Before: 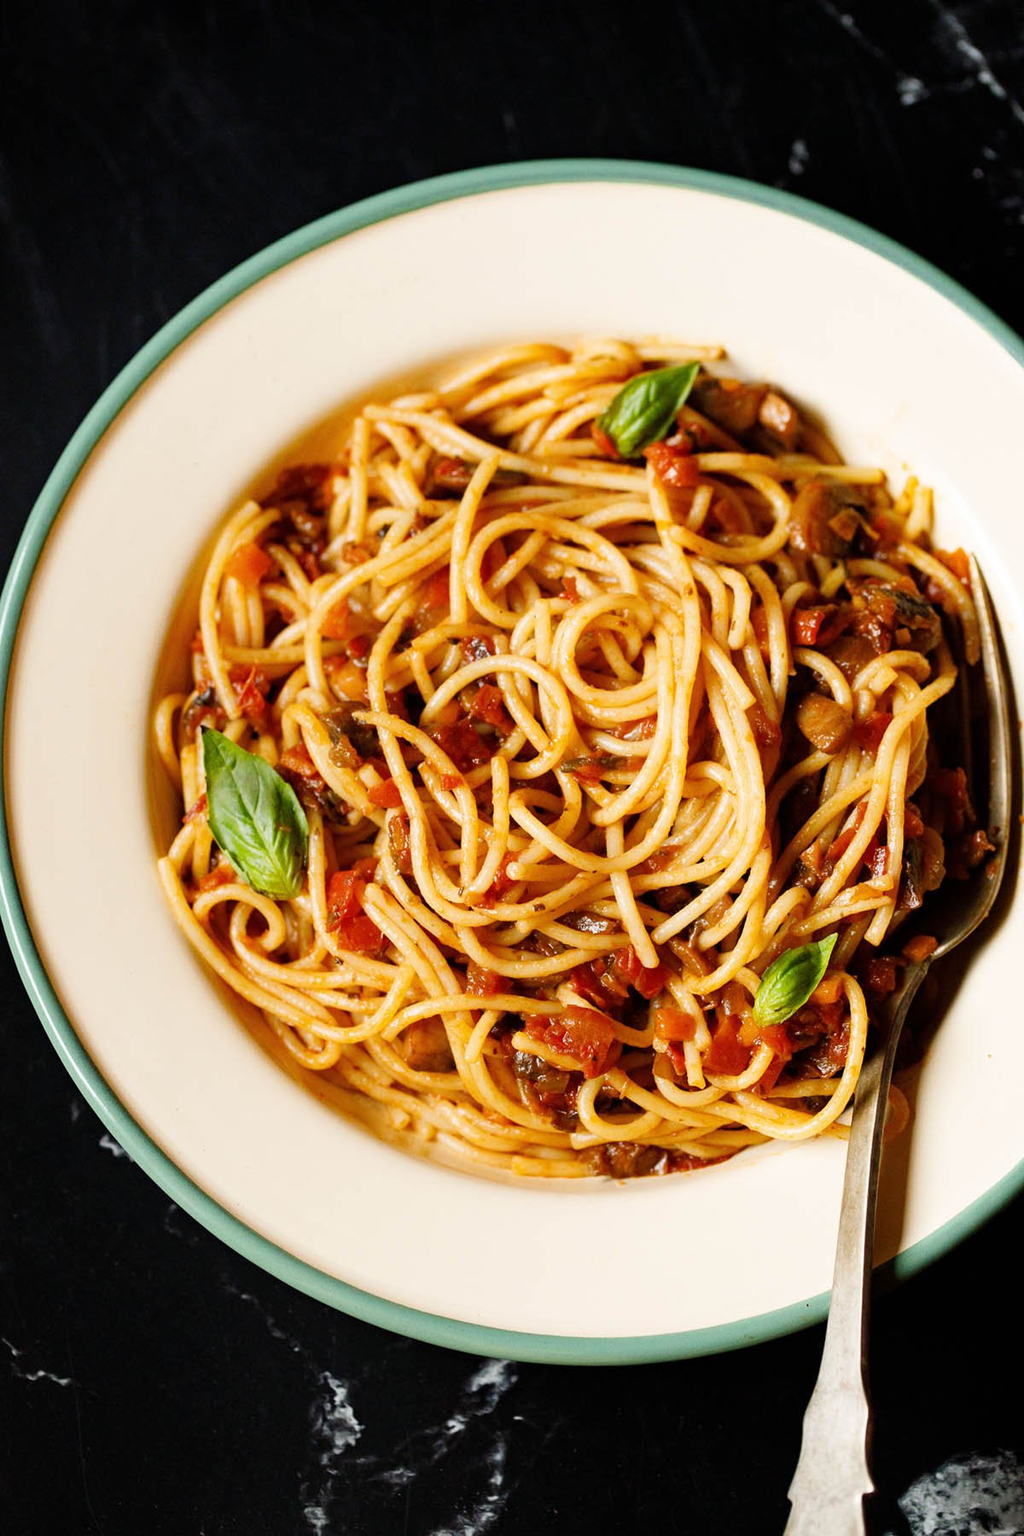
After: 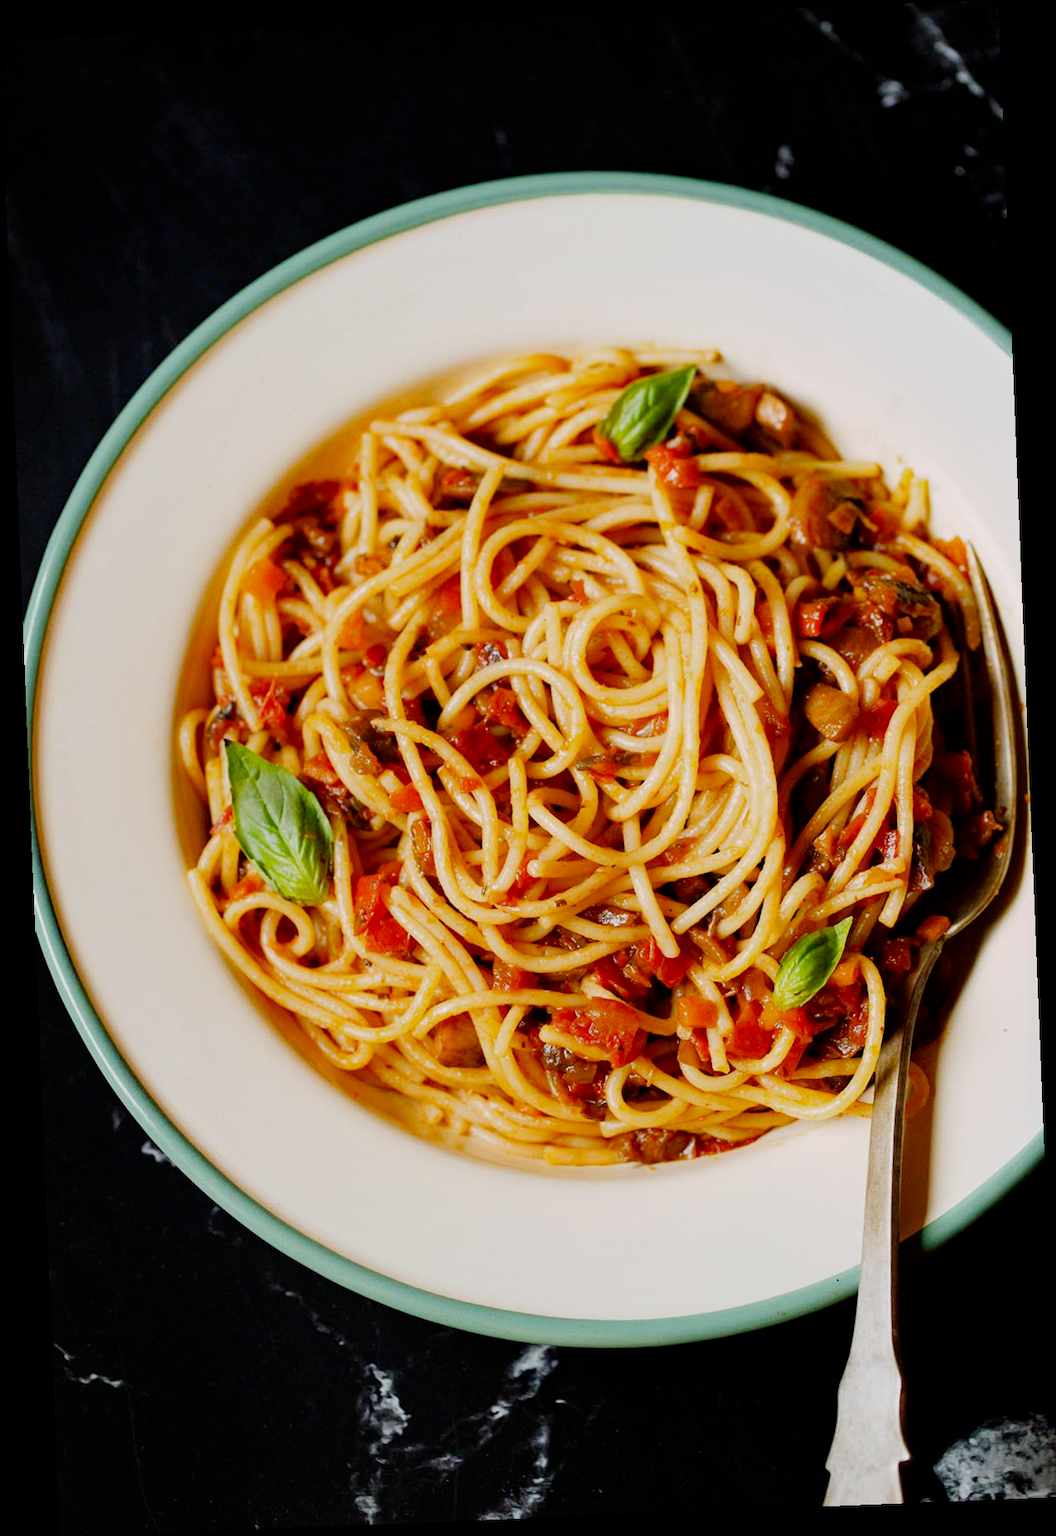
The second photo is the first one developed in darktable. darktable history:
rotate and perspective: rotation -2.29°, automatic cropping off
white balance: red 0.983, blue 1.036
filmic rgb: black relative exposure -16 EV, threshold -0.33 EV, transition 3.19 EV, structure ↔ texture 100%, target black luminance 0%, hardness 7.57, latitude 72.96%, contrast 0.908, highlights saturation mix 10%, shadows ↔ highlights balance -0.38%, add noise in highlights 0, preserve chrominance no, color science v4 (2020), iterations of high-quality reconstruction 10, enable highlight reconstruction true
